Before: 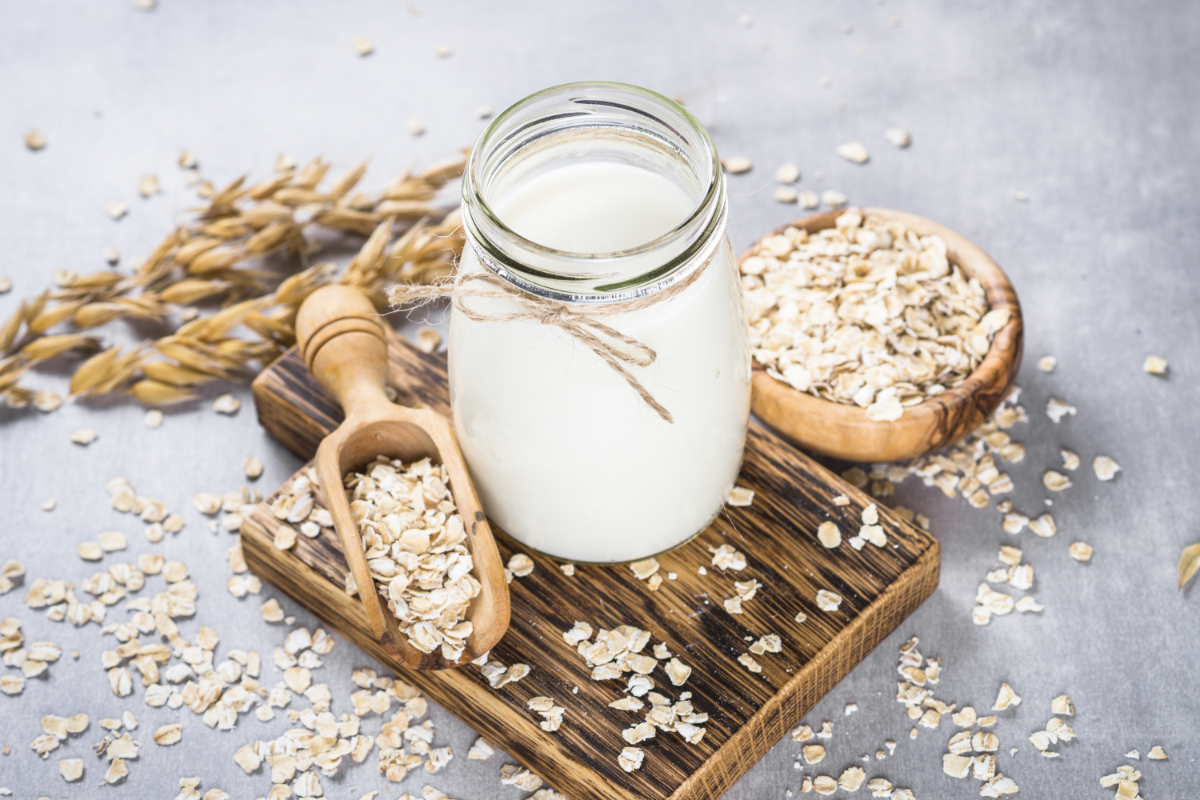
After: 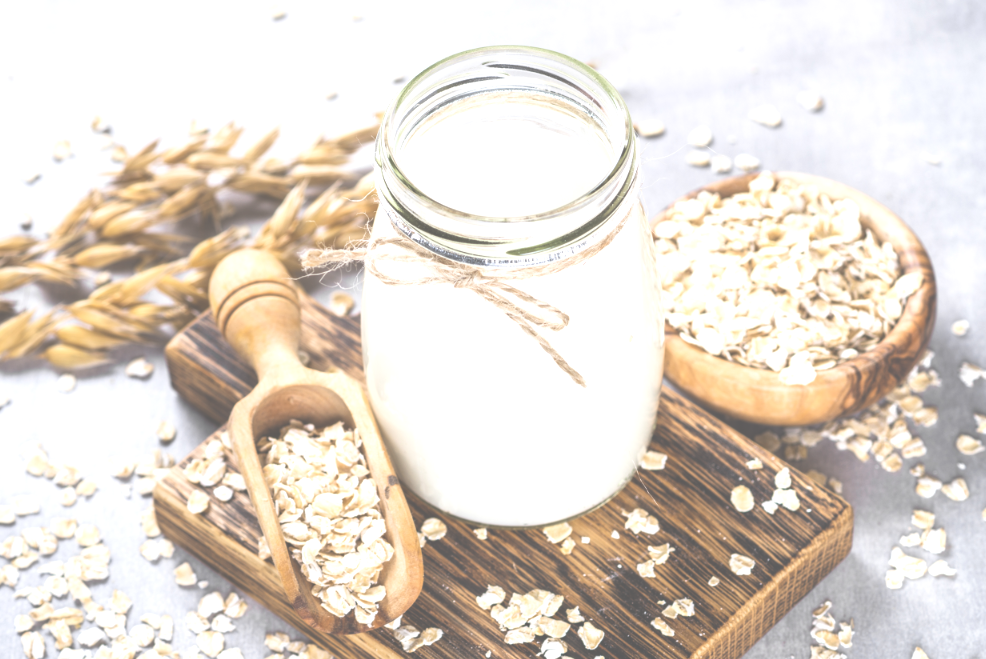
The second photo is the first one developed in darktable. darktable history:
exposure: black level correction -0.072, exposure 0.502 EV, compensate highlight preservation false
crop and rotate: left 7.273%, top 4.508%, right 10.557%, bottom 13.038%
